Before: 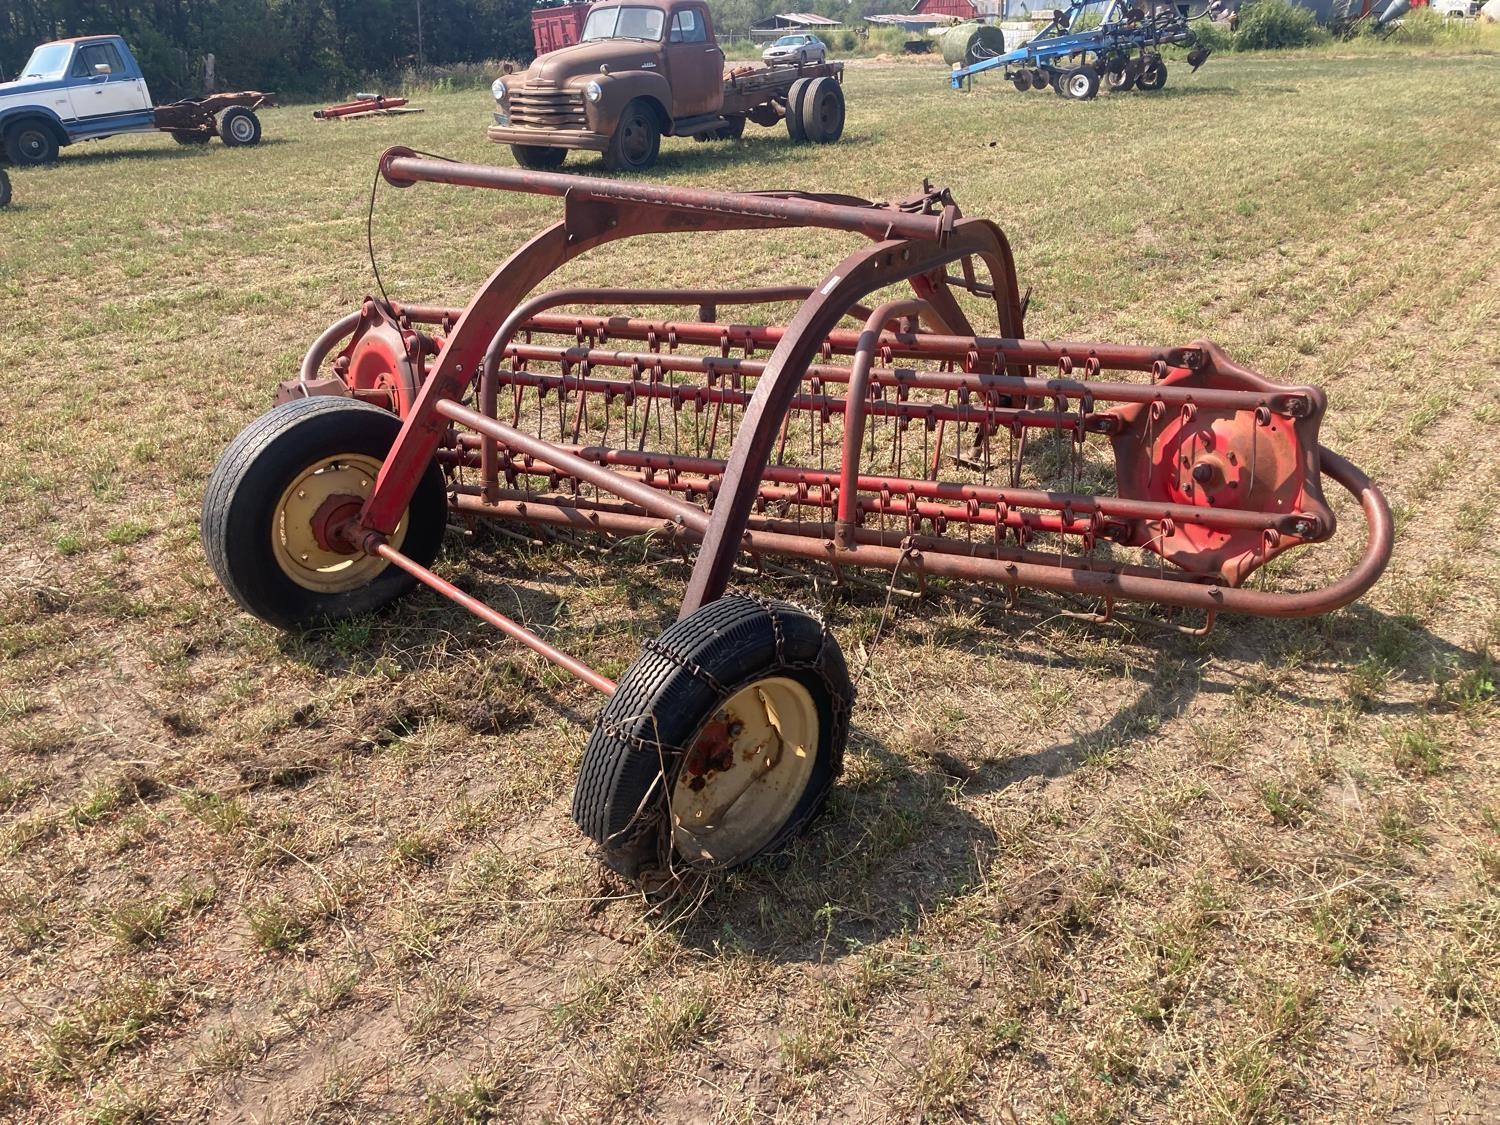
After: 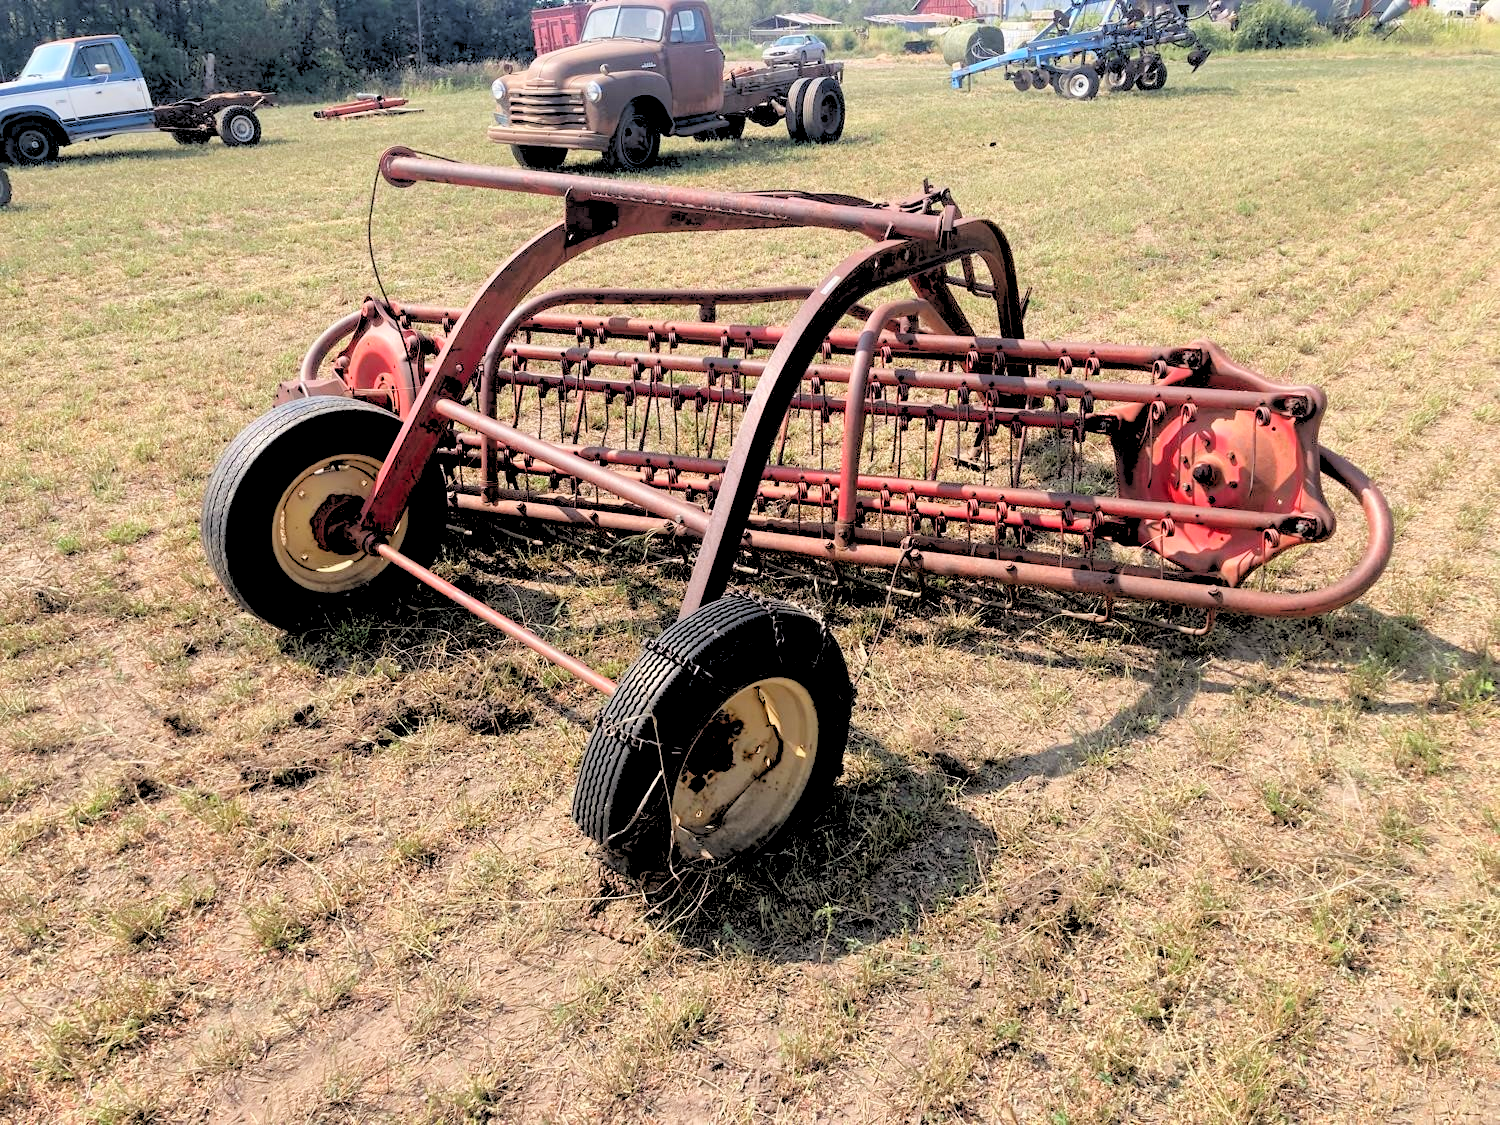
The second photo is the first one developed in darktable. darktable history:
contrast brightness saturation: contrast 0.1, brightness 0.02, saturation 0.02
rgb levels: levels [[0.027, 0.429, 0.996], [0, 0.5, 1], [0, 0.5, 1]]
